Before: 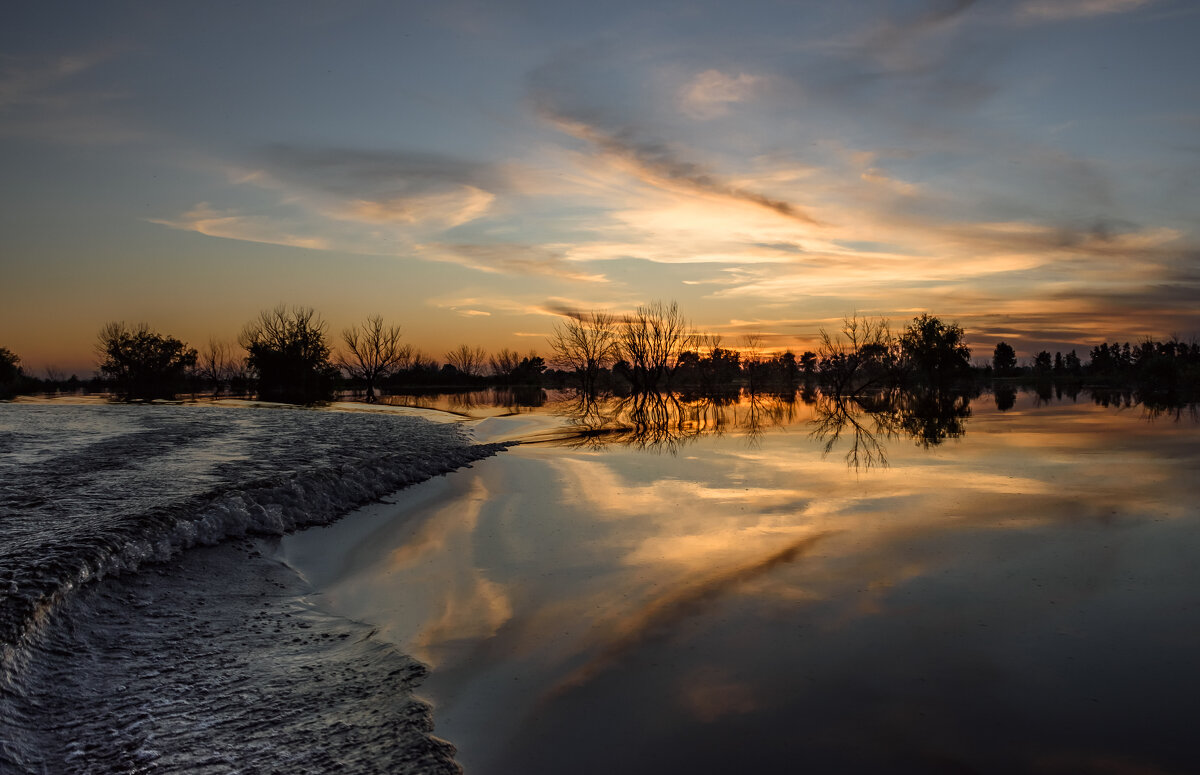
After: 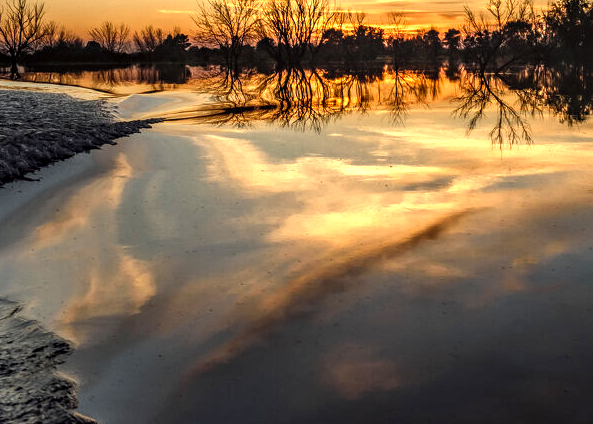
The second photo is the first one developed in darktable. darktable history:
local contrast: on, module defaults
levels: levels [0, 0.374, 0.749]
crop: left 29.672%, top 41.786%, right 20.851%, bottom 3.487%
